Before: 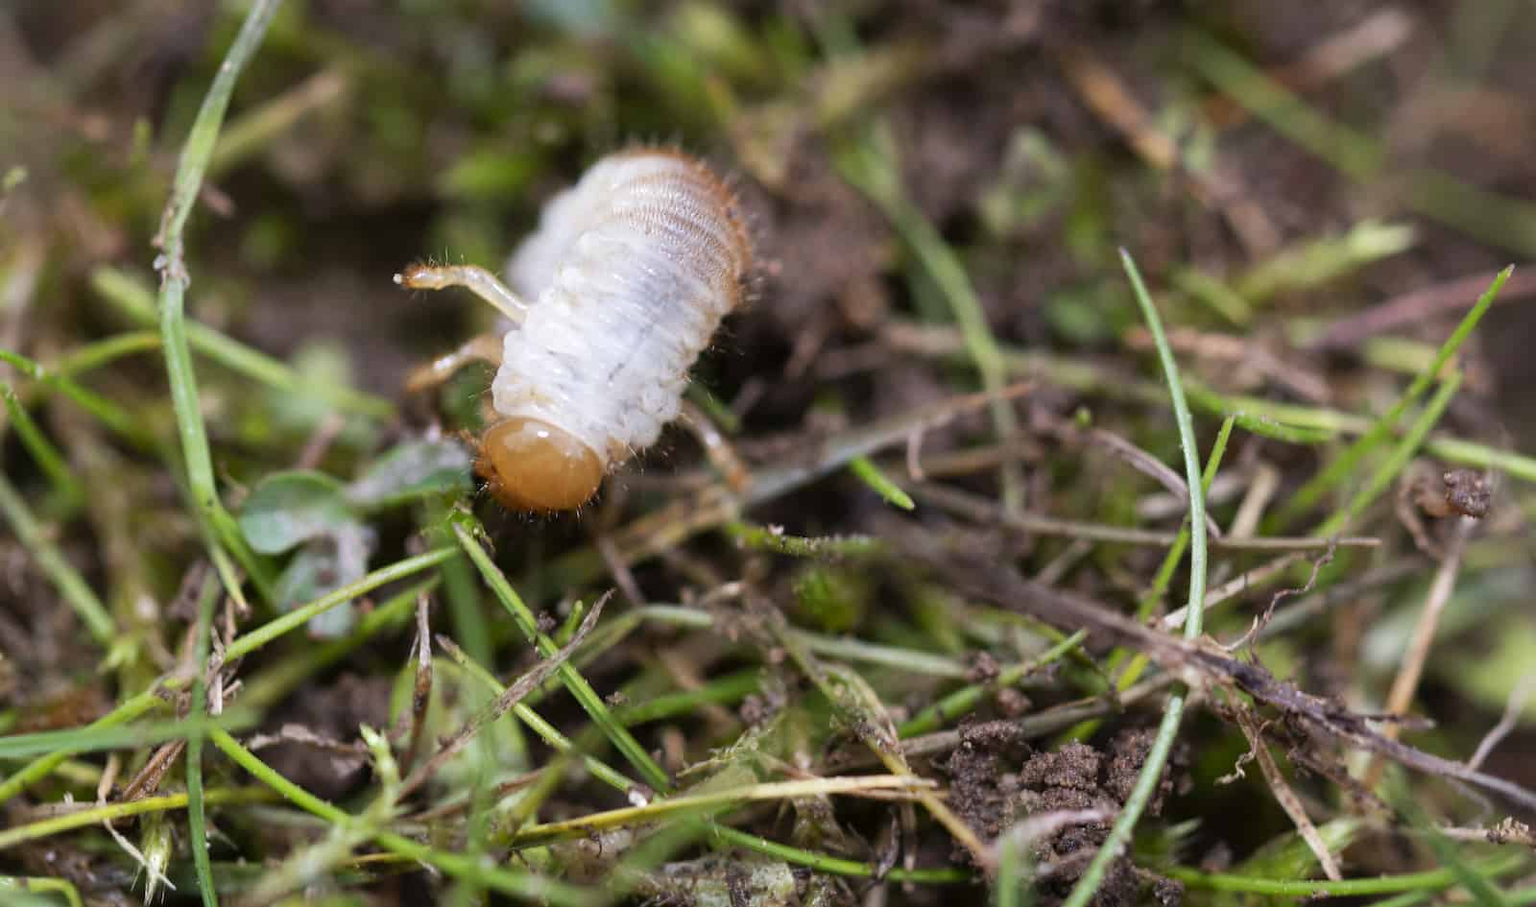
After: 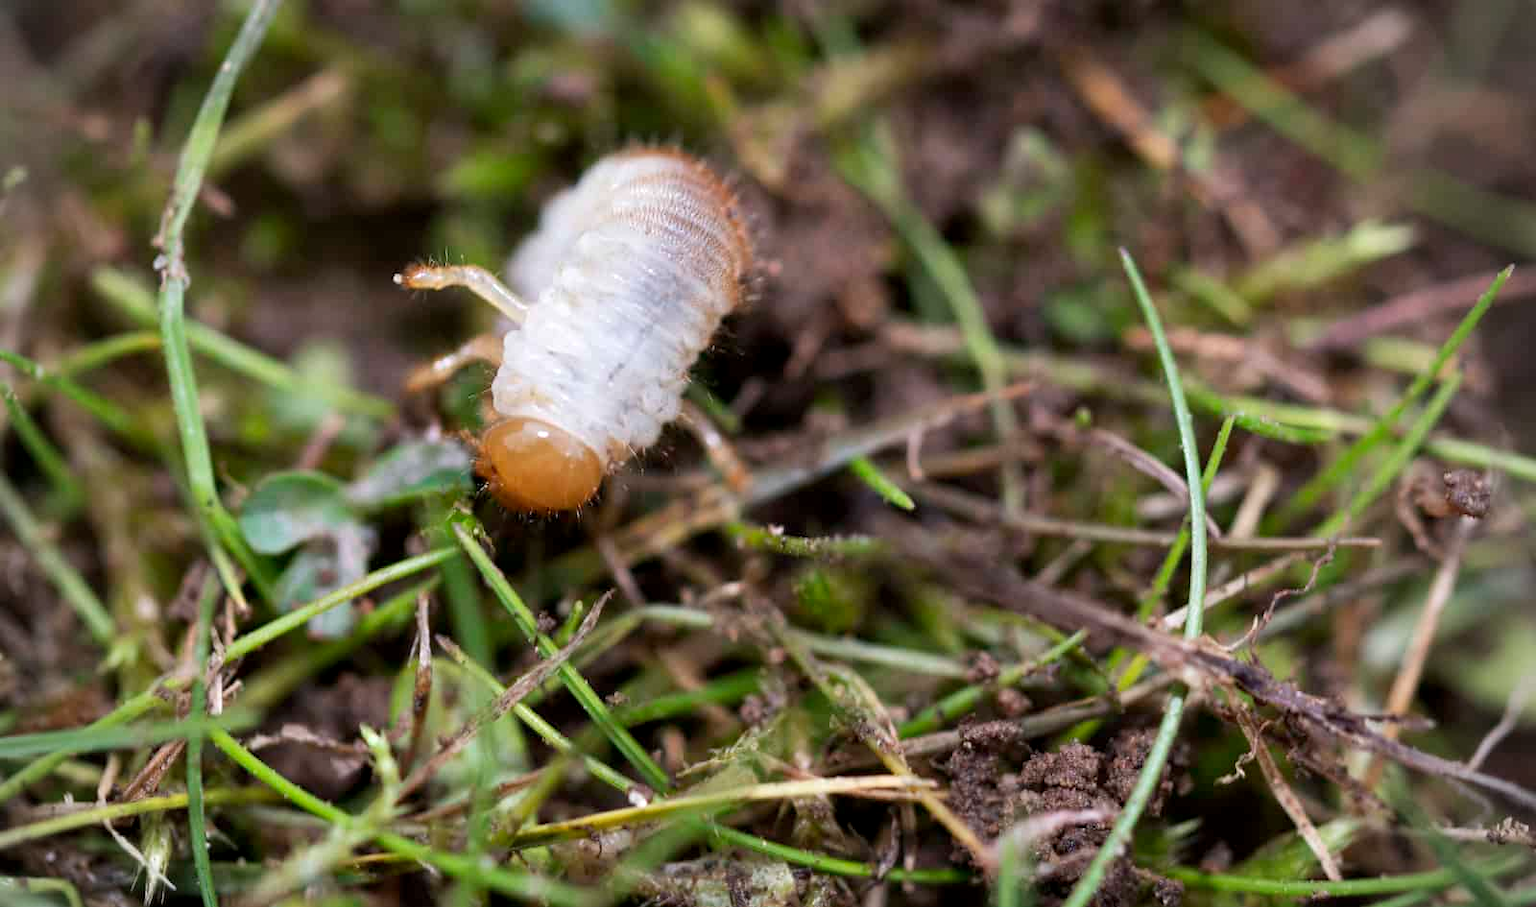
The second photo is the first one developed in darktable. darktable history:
white balance: emerald 1
vignetting: fall-off radius 45%, brightness -0.33
contrast equalizer: octaves 7, y [[0.6 ×6], [0.55 ×6], [0 ×6], [0 ×6], [0 ×6]], mix 0.15
